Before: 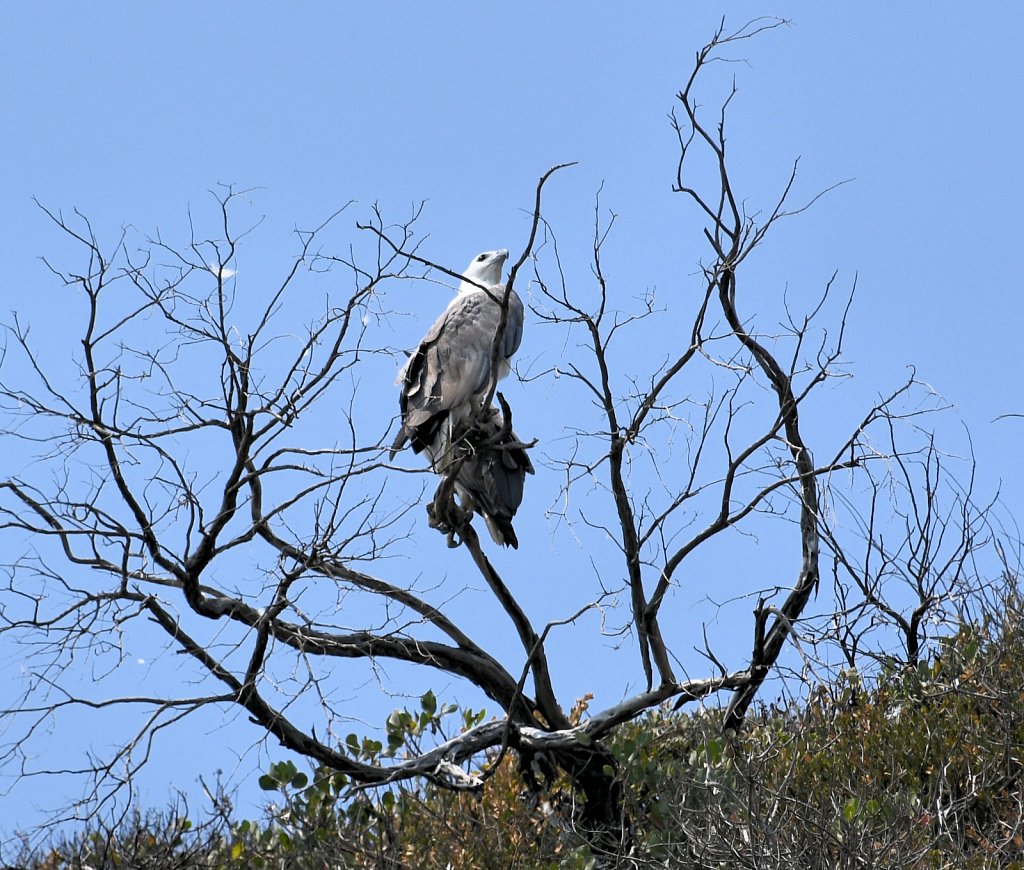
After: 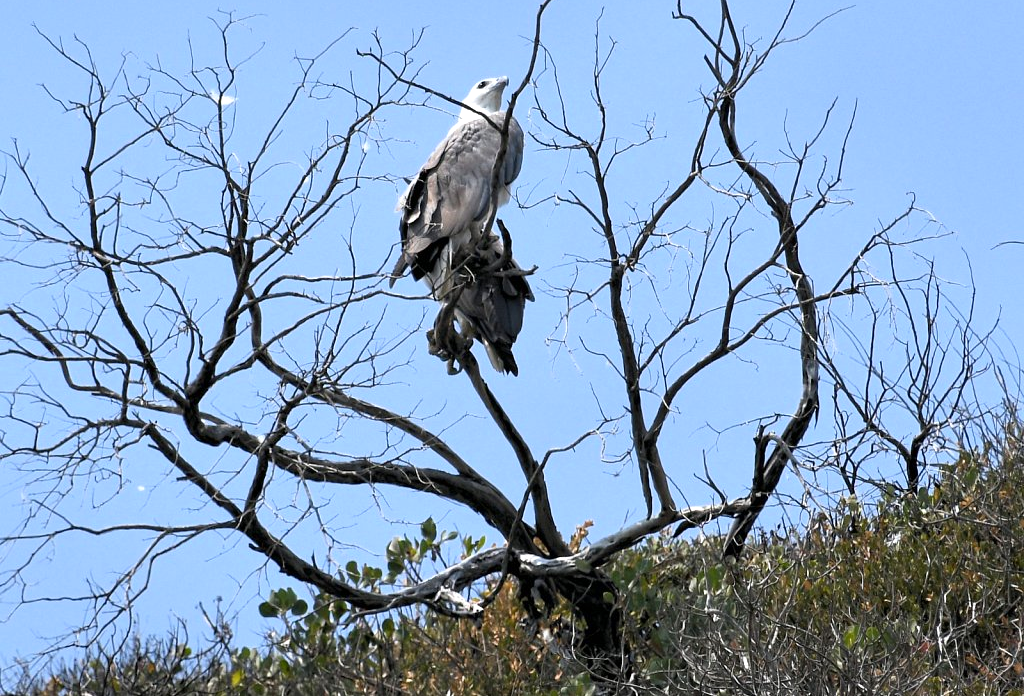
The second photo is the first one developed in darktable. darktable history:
exposure: exposure 0.3 EV, compensate highlight preservation false
crop and rotate: top 19.998%
